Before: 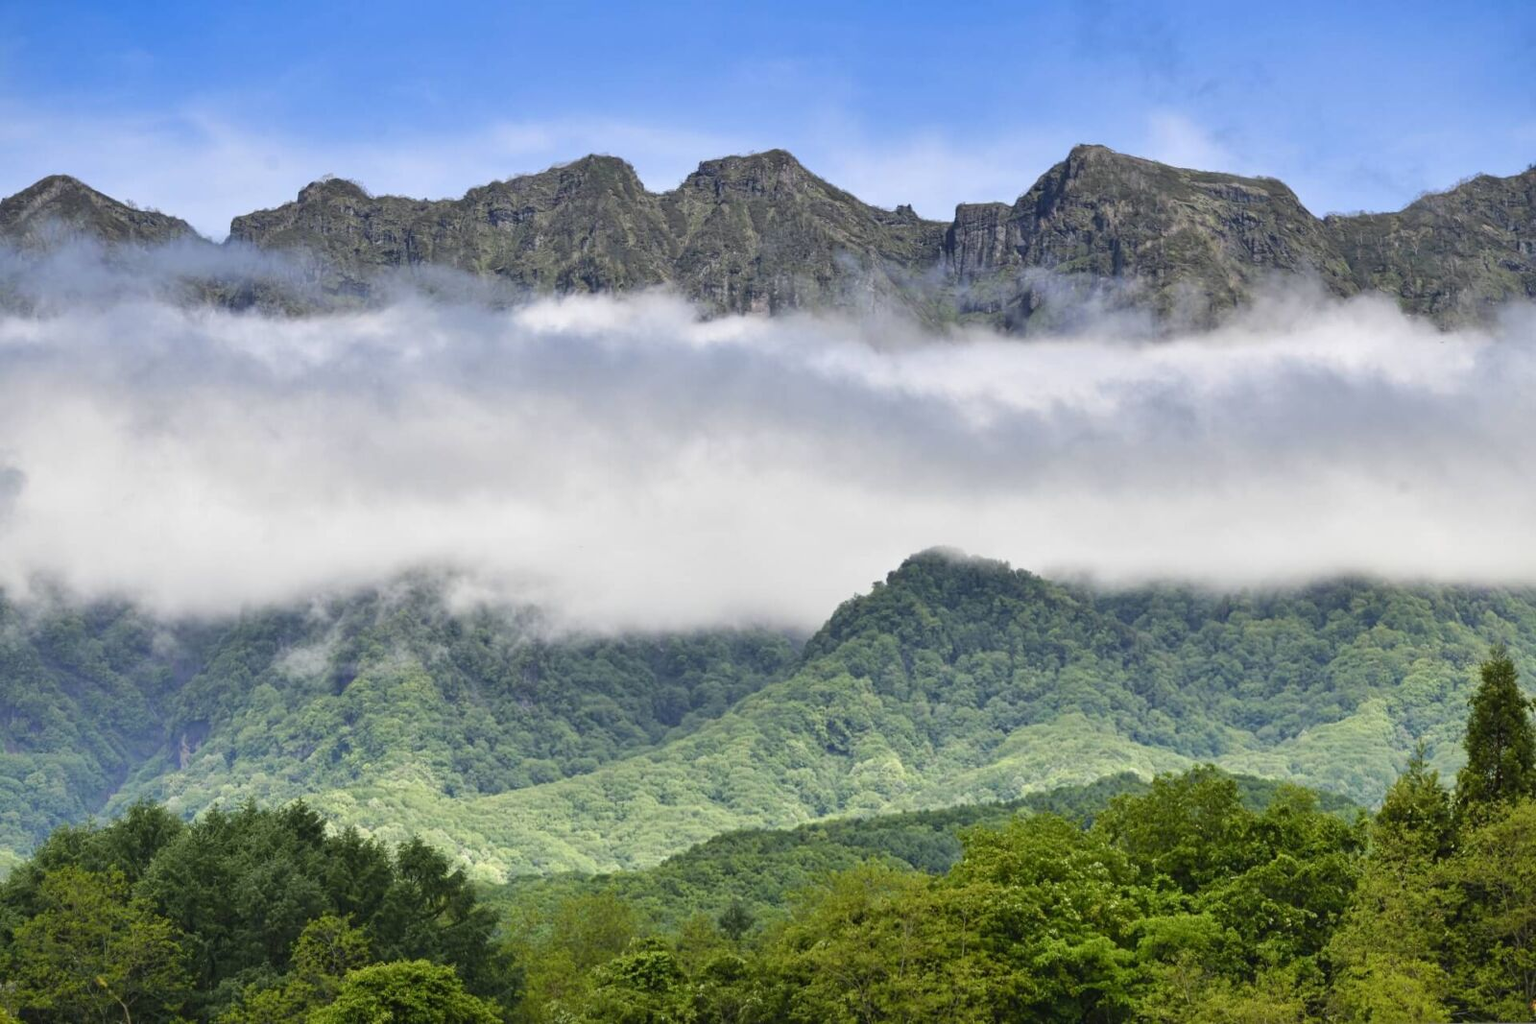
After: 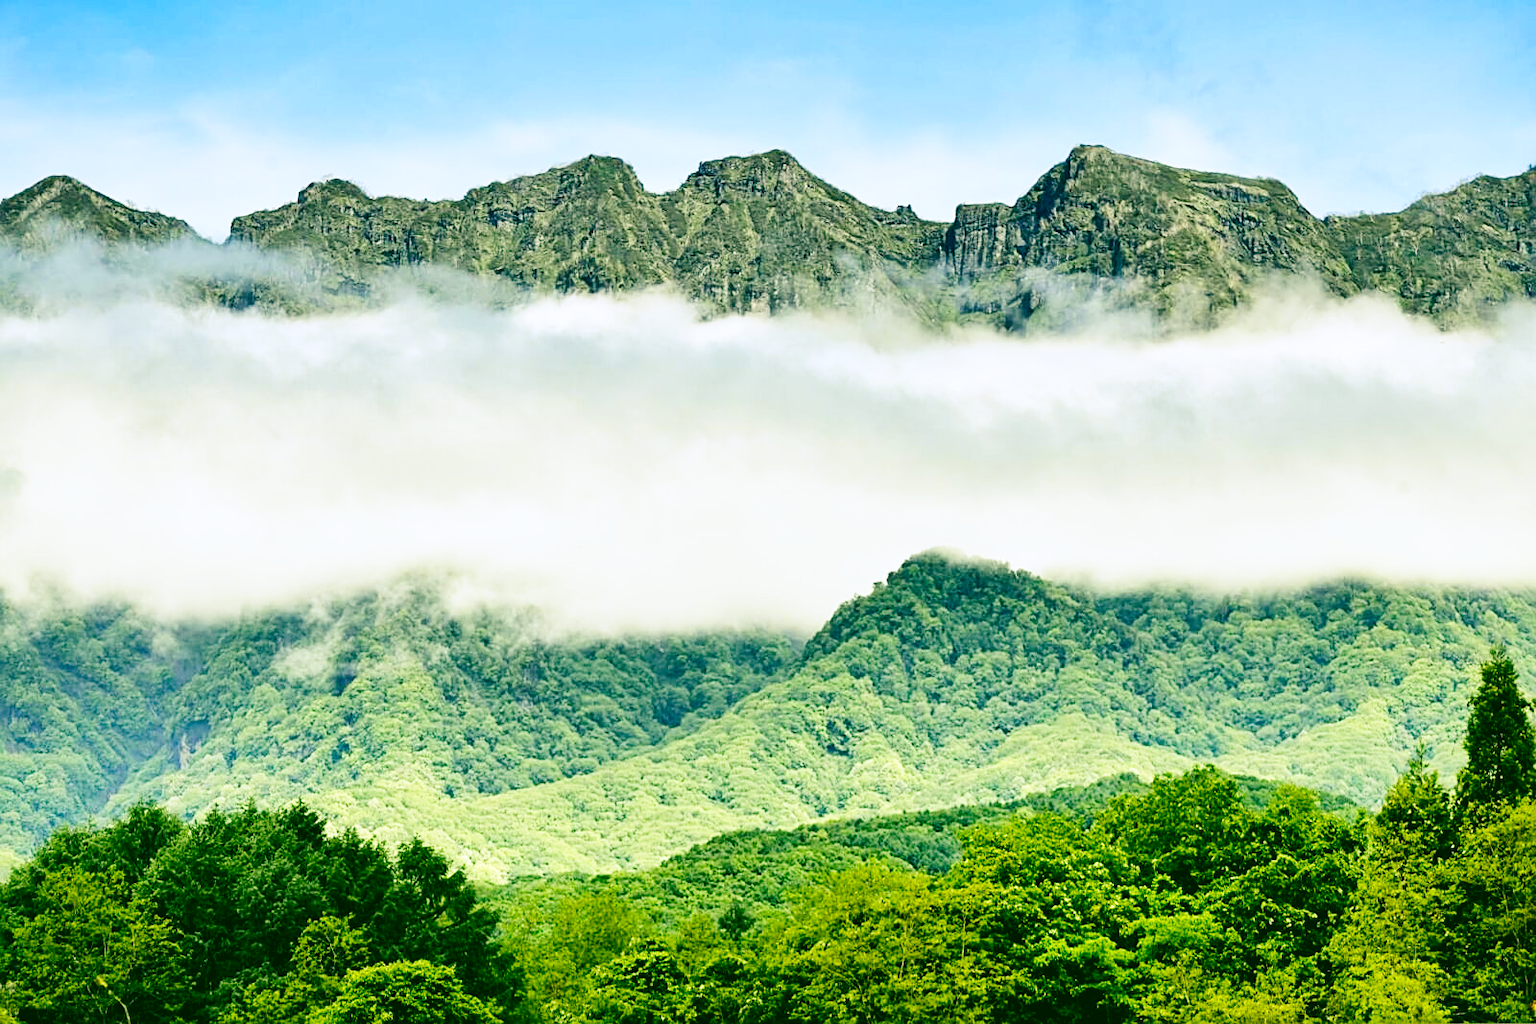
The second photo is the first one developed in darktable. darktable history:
base curve: curves: ch0 [(0, 0.003) (0.001, 0.002) (0.006, 0.004) (0.02, 0.022) (0.048, 0.086) (0.094, 0.234) (0.162, 0.431) (0.258, 0.629) (0.385, 0.8) (0.548, 0.918) (0.751, 0.988) (1, 1)], preserve colors none
exposure: black level correction 0.009, exposure 0.014 EV, compensate highlight preservation false
contrast brightness saturation: contrast 0.15, brightness -0.01, saturation 0.1
sharpen: on, module defaults
rgb curve: curves: ch0 [(0.123, 0.061) (0.995, 0.887)]; ch1 [(0.06, 0.116) (1, 0.906)]; ch2 [(0, 0) (0.824, 0.69) (1, 1)], mode RGB, independent channels, compensate middle gray true
tone equalizer: on, module defaults
